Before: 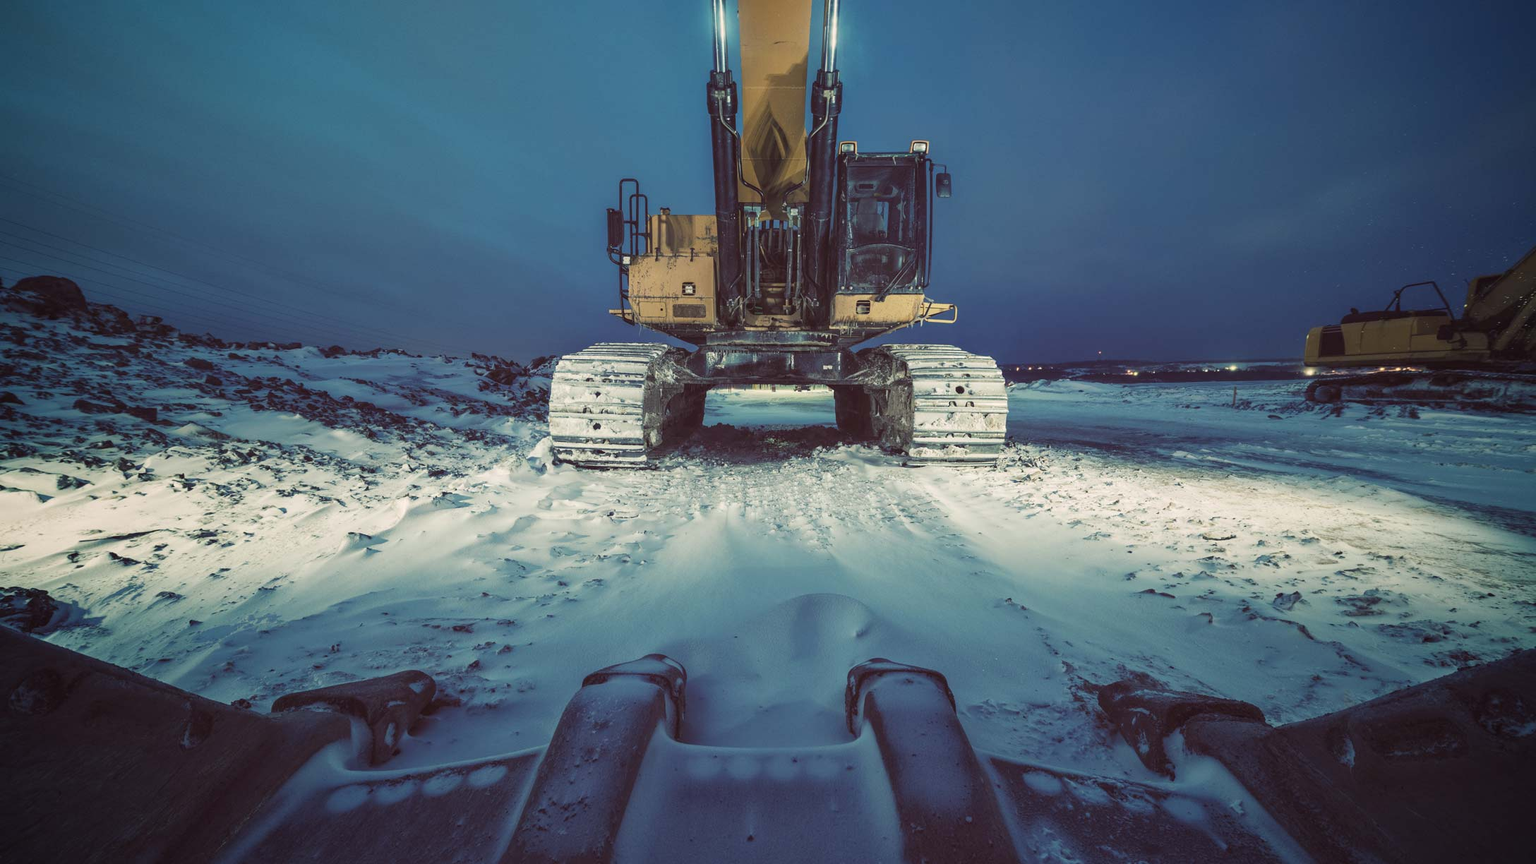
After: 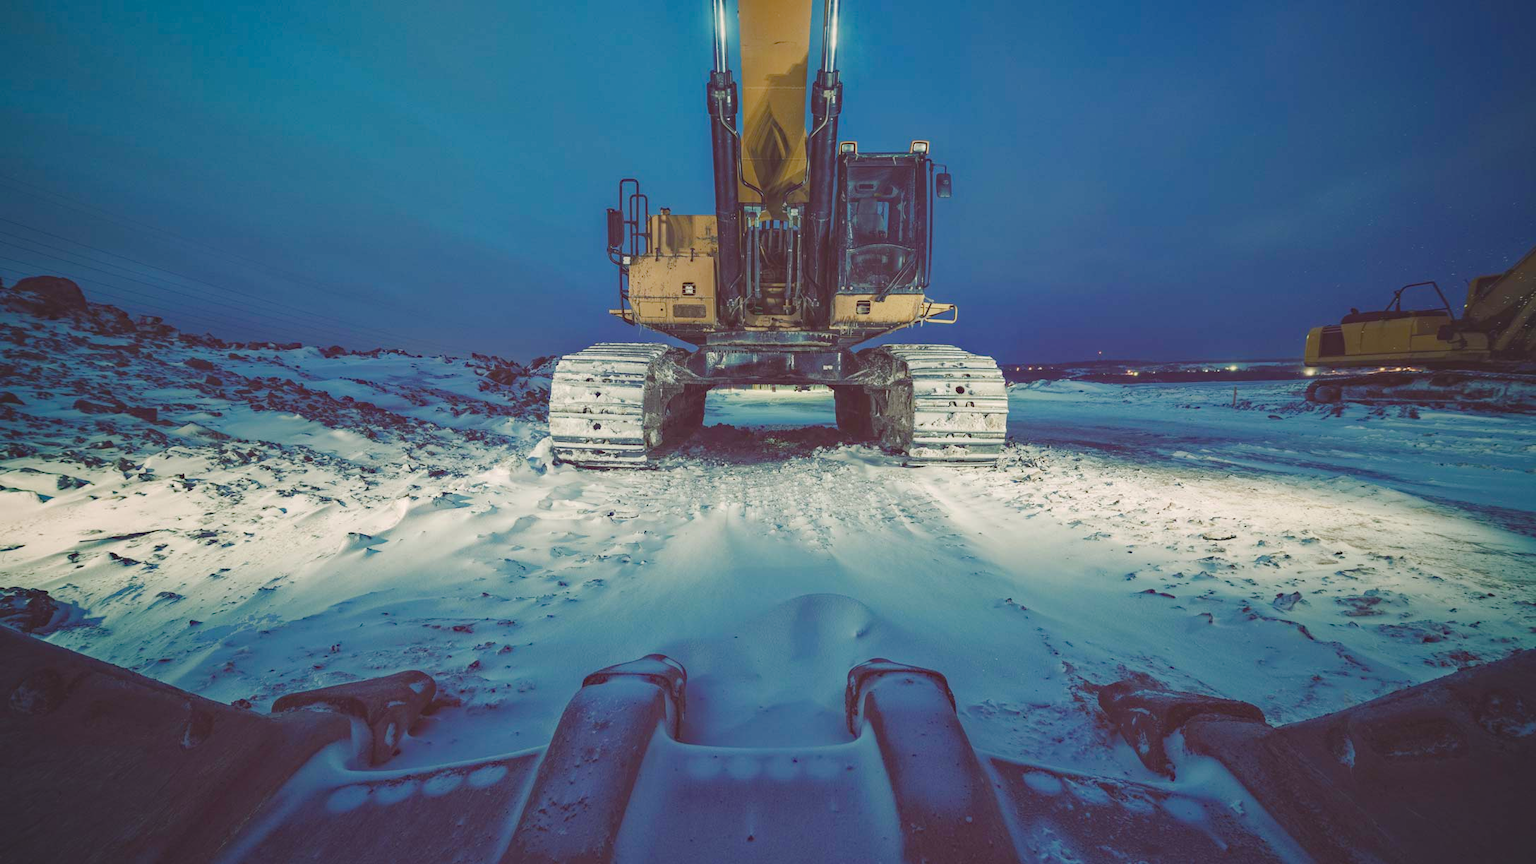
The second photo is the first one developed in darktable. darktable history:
color balance rgb: global offset › luminance 0.494%, linear chroma grading › shadows 19.316%, linear chroma grading › highlights 3.496%, linear chroma grading › mid-tones 10.121%, perceptual saturation grading › global saturation 13.76%, perceptual saturation grading › highlights -25.178%, perceptual saturation grading › shadows 29.581%
contrast brightness saturation: contrast -0.14, brightness 0.041, saturation -0.122
haze removal: compatibility mode true
